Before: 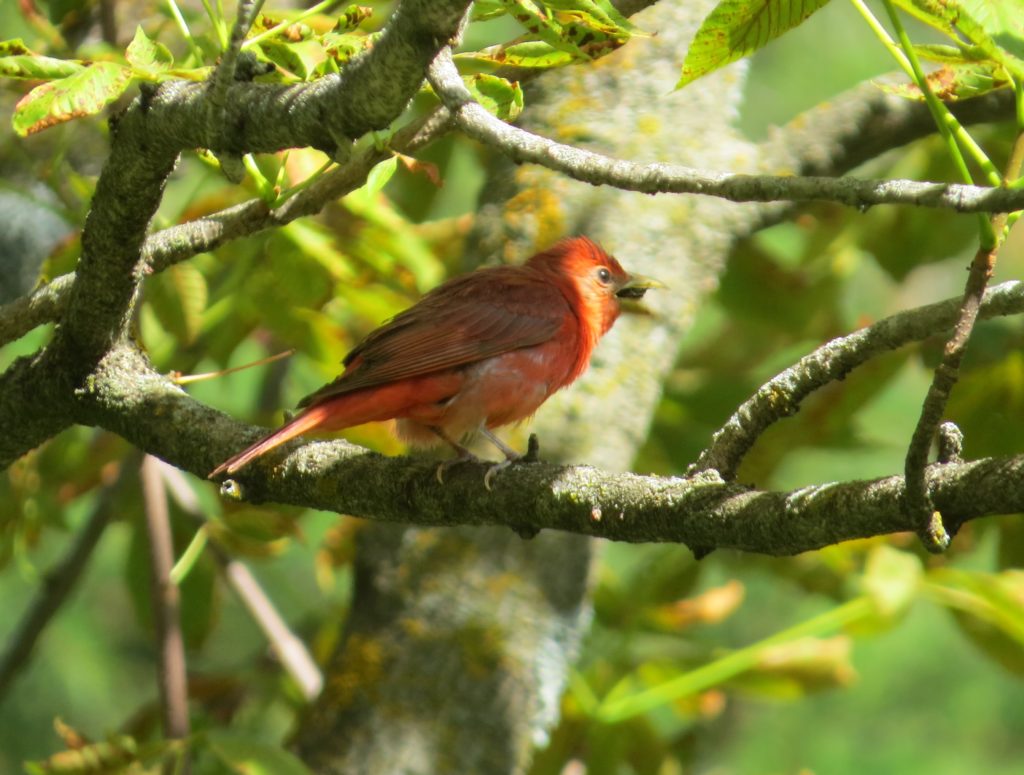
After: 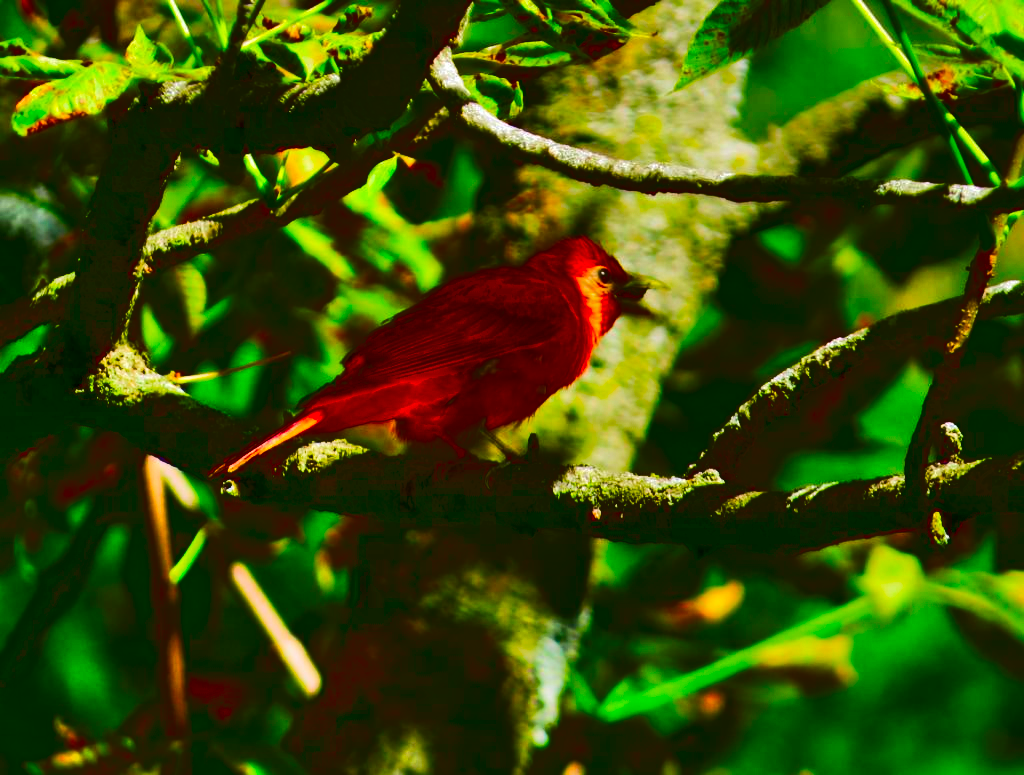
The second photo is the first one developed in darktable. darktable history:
shadows and highlights: soften with gaussian
contrast brightness saturation: brightness -0.985, saturation 0.992
tone curve: curves: ch0 [(0, 0) (0.003, 0.026) (0.011, 0.03) (0.025, 0.038) (0.044, 0.046) (0.069, 0.055) (0.1, 0.075) (0.136, 0.114) (0.177, 0.158) (0.224, 0.215) (0.277, 0.296) (0.335, 0.386) (0.399, 0.479) (0.468, 0.568) (0.543, 0.637) (0.623, 0.707) (0.709, 0.773) (0.801, 0.834) (0.898, 0.896) (1, 1)], color space Lab, linked channels, preserve colors none
tone equalizer: edges refinement/feathering 500, mask exposure compensation -1.57 EV, preserve details no
